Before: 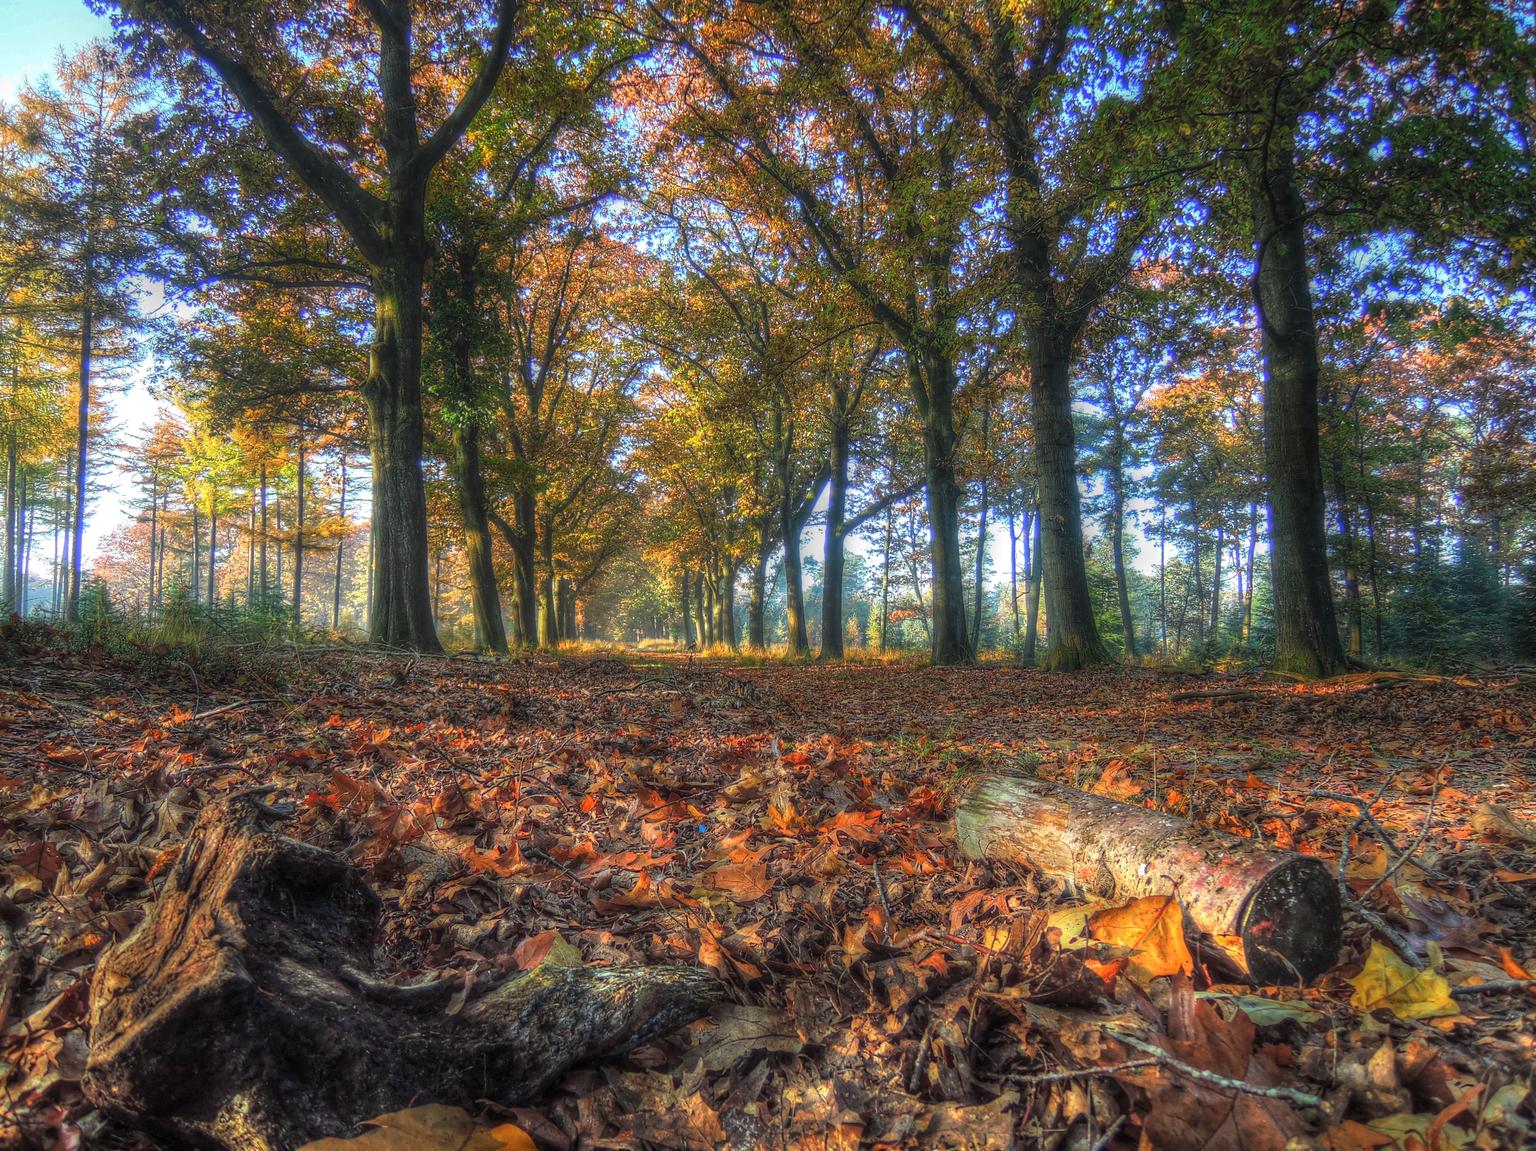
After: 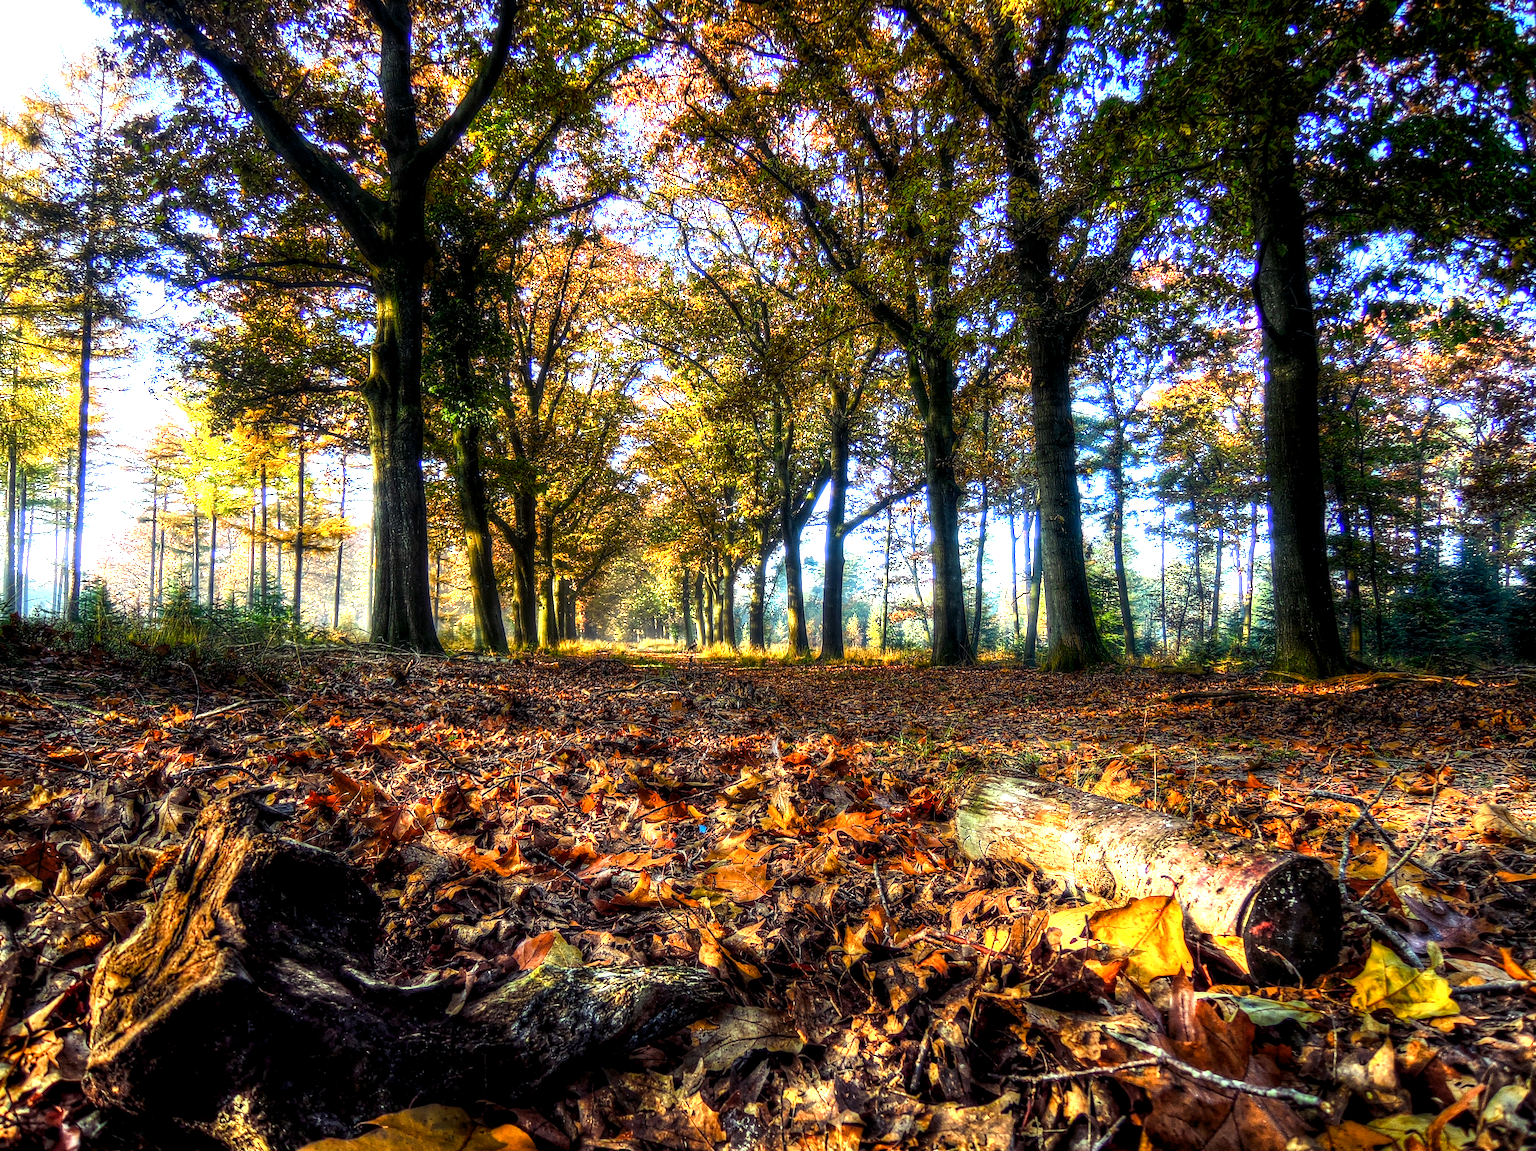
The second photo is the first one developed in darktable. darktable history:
tone equalizer: -8 EV -1.08 EV, -7 EV -1.01 EV, -6 EV -0.867 EV, -5 EV -0.578 EV, -3 EV 0.578 EV, -2 EV 0.867 EV, -1 EV 1.01 EV, +0 EV 1.08 EV, edges refinement/feathering 500, mask exposure compensation -1.57 EV, preserve details no
color balance rgb: shadows lift › luminance -21.66%, shadows lift › chroma 6.57%, shadows lift › hue 270°, power › chroma 0.68%, power › hue 60°, highlights gain › luminance 6.08%, highlights gain › chroma 1.33%, highlights gain › hue 90°, global offset › luminance -0.87%, perceptual saturation grading › global saturation 26.86%, perceptual saturation grading › highlights -28.39%, perceptual saturation grading › mid-tones 15.22%, perceptual saturation grading › shadows 33.98%, perceptual brilliance grading › highlights 10%, perceptual brilliance grading › mid-tones 5%
